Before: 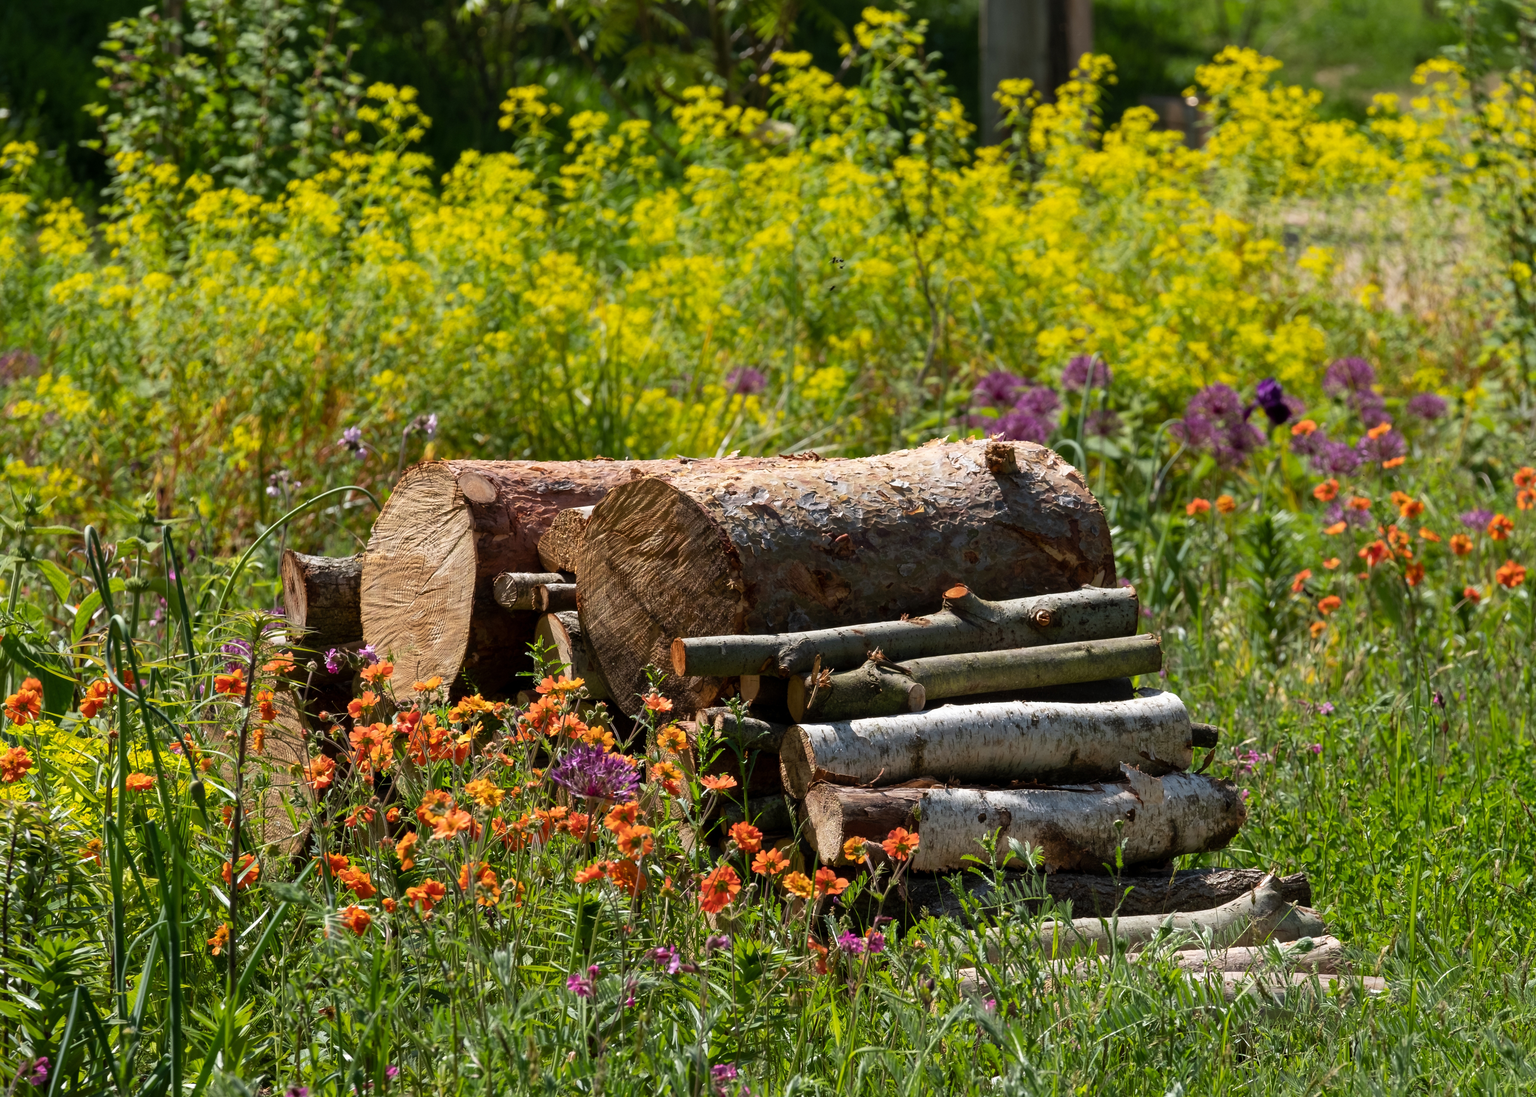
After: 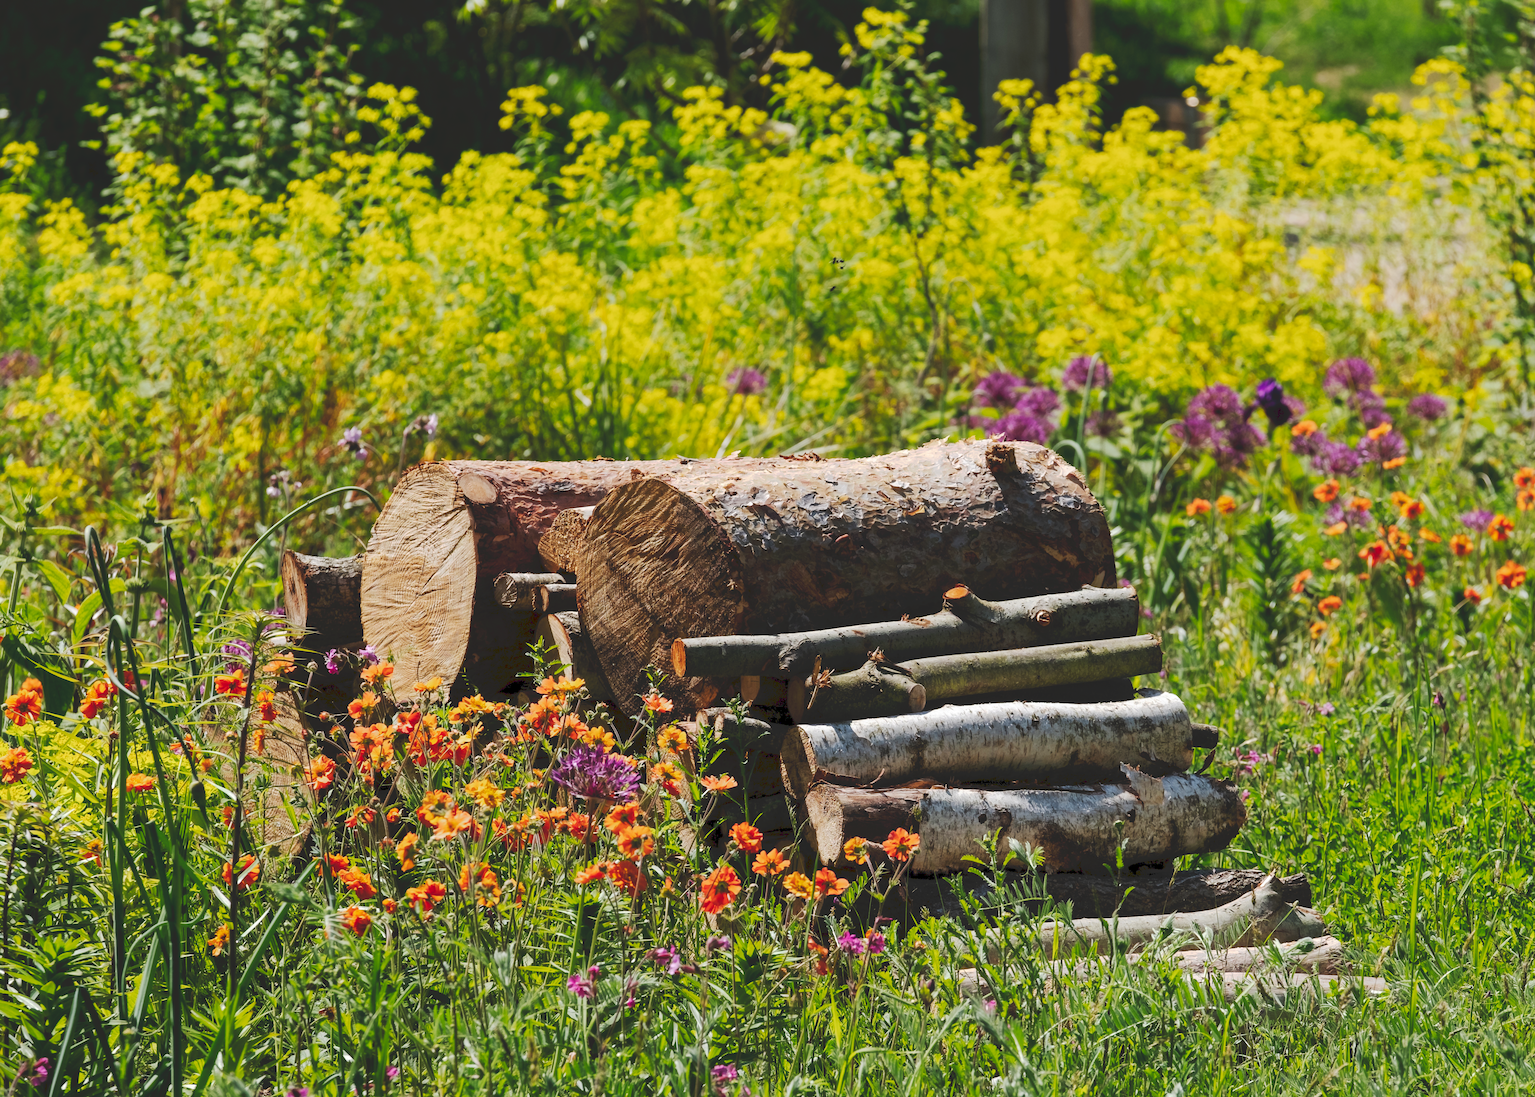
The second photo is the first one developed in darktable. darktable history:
tone curve: curves: ch0 [(0, 0) (0.003, 0.145) (0.011, 0.148) (0.025, 0.15) (0.044, 0.159) (0.069, 0.16) (0.1, 0.164) (0.136, 0.182) (0.177, 0.213) (0.224, 0.247) (0.277, 0.298) (0.335, 0.37) (0.399, 0.456) (0.468, 0.552) (0.543, 0.641) (0.623, 0.713) (0.709, 0.768) (0.801, 0.825) (0.898, 0.868) (1, 1)], preserve colors none
